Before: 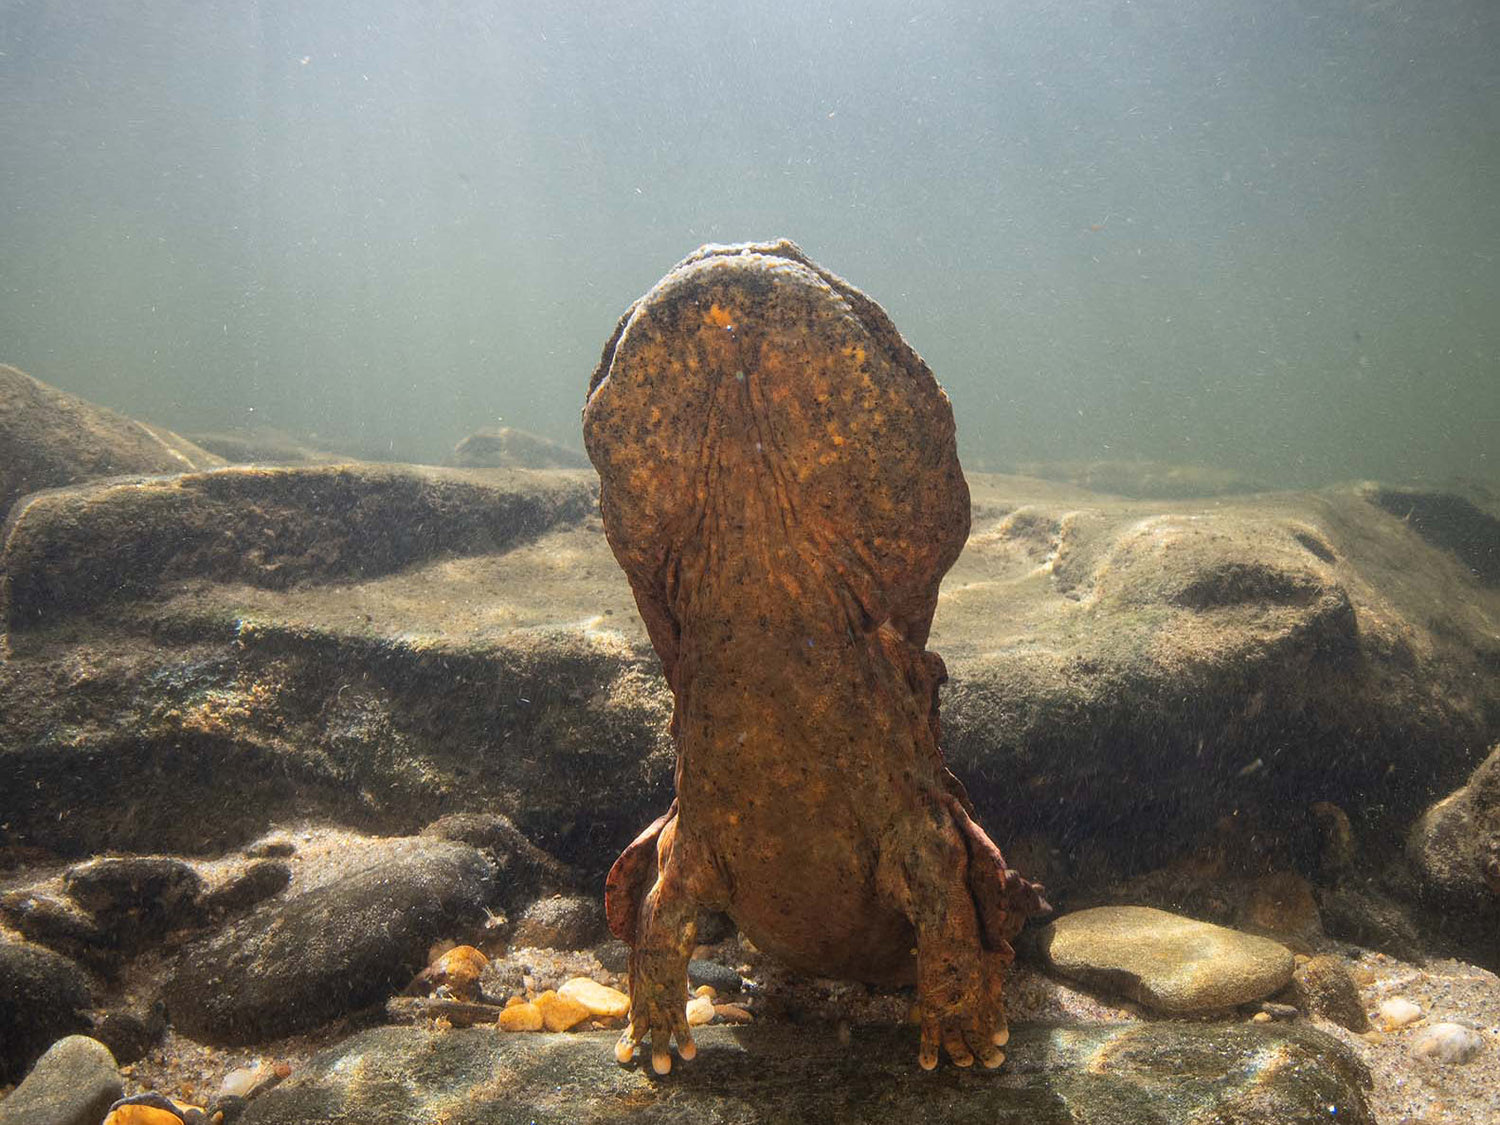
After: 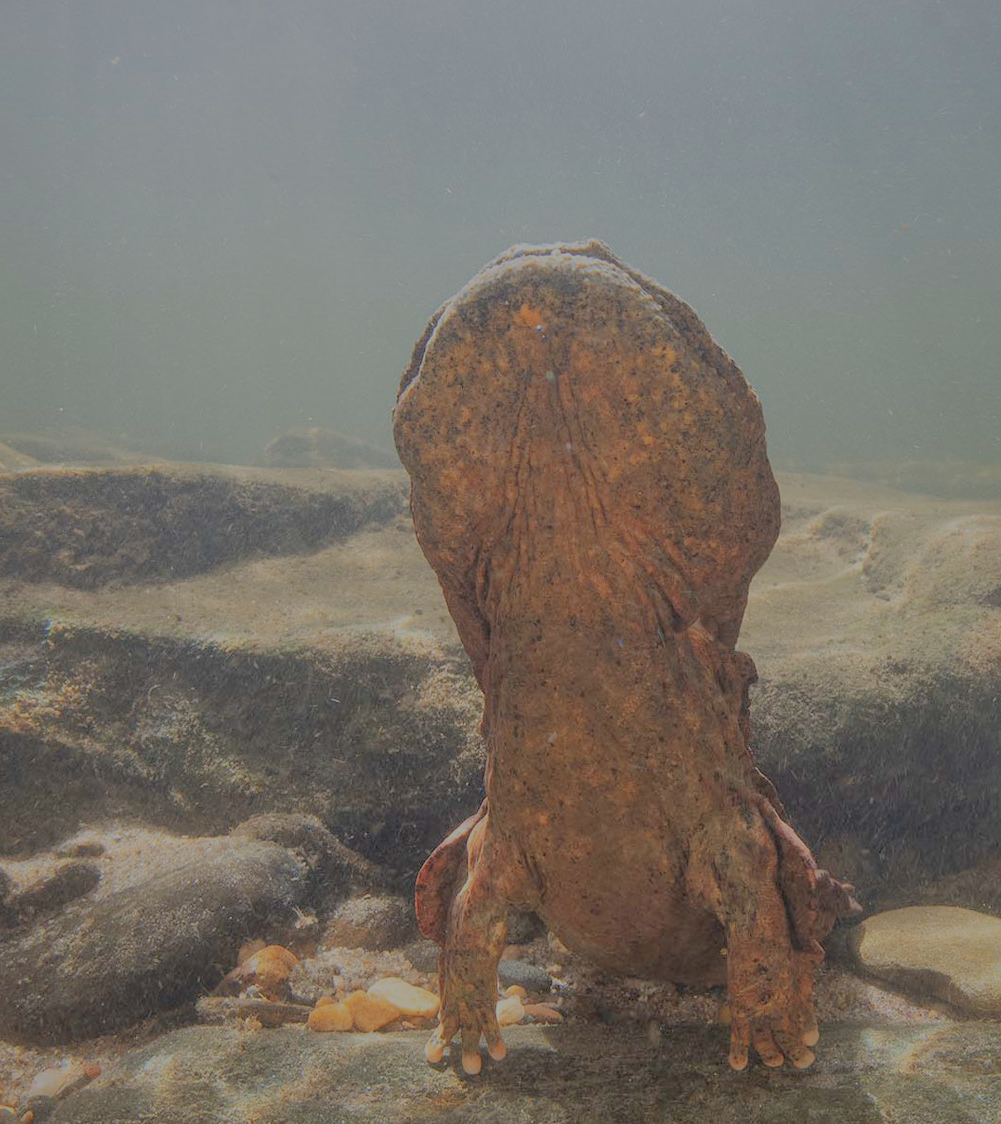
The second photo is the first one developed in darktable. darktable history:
local contrast: detail 109%
shadows and highlights: on, module defaults
crop and rotate: left 12.71%, right 20.493%
filmic rgb: black relative exposure -13.96 EV, white relative exposure 7.95 EV, threshold 5.99 EV, hardness 3.74, latitude 49.89%, contrast 0.516, iterations of high-quality reconstruction 0, enable highlight reconstruction true
